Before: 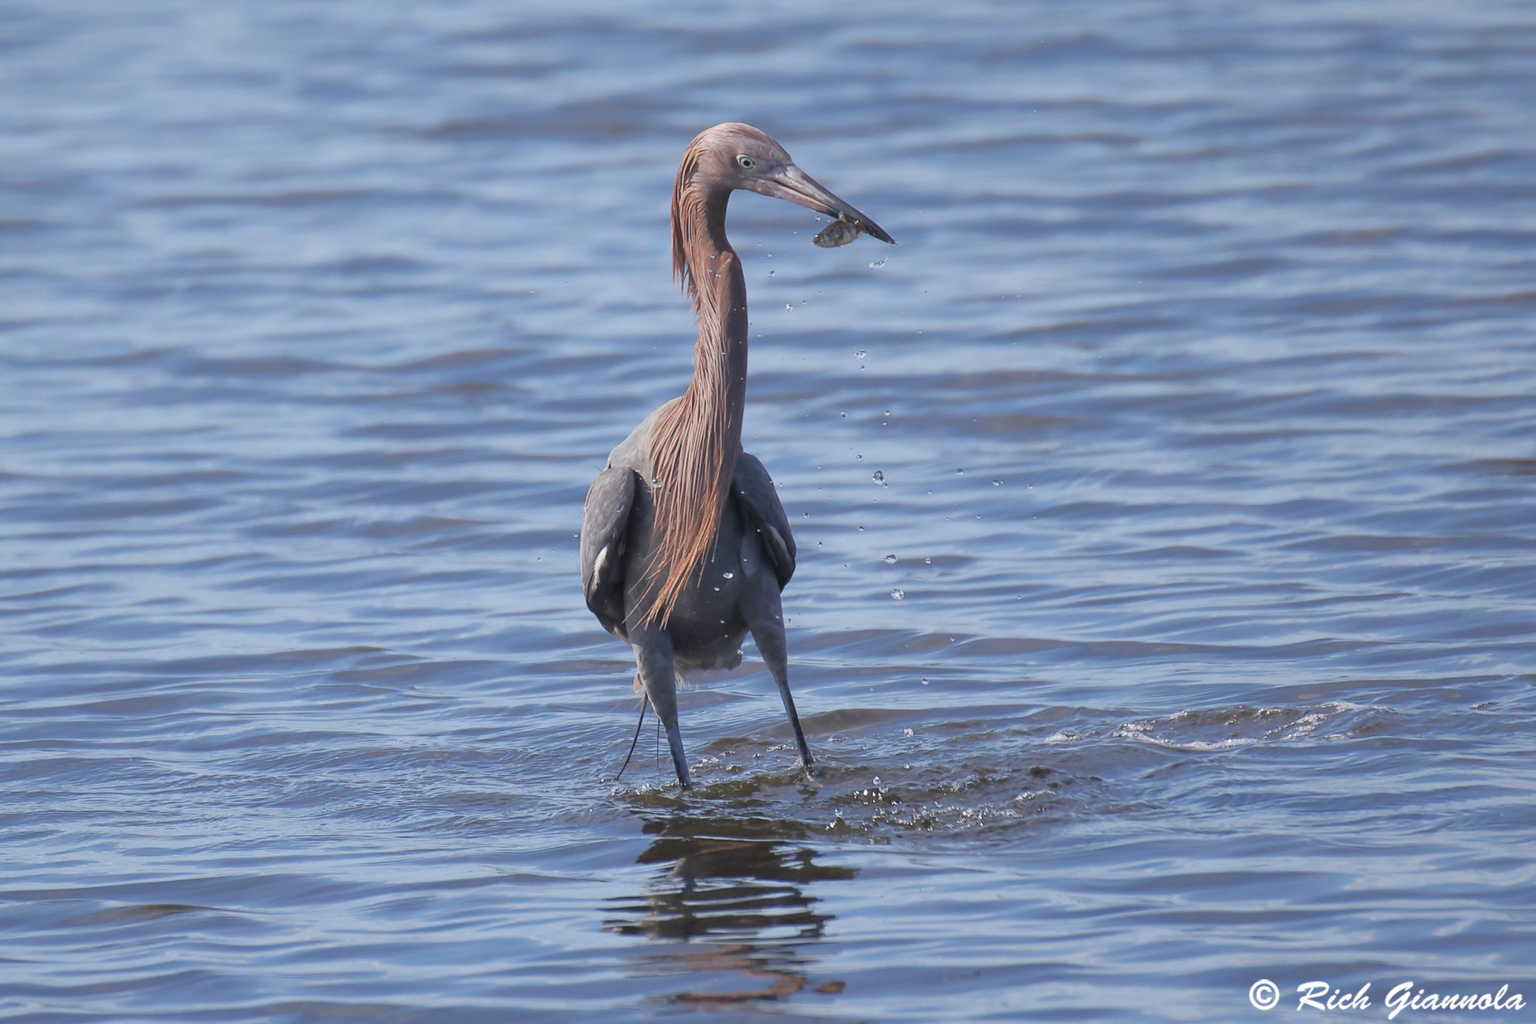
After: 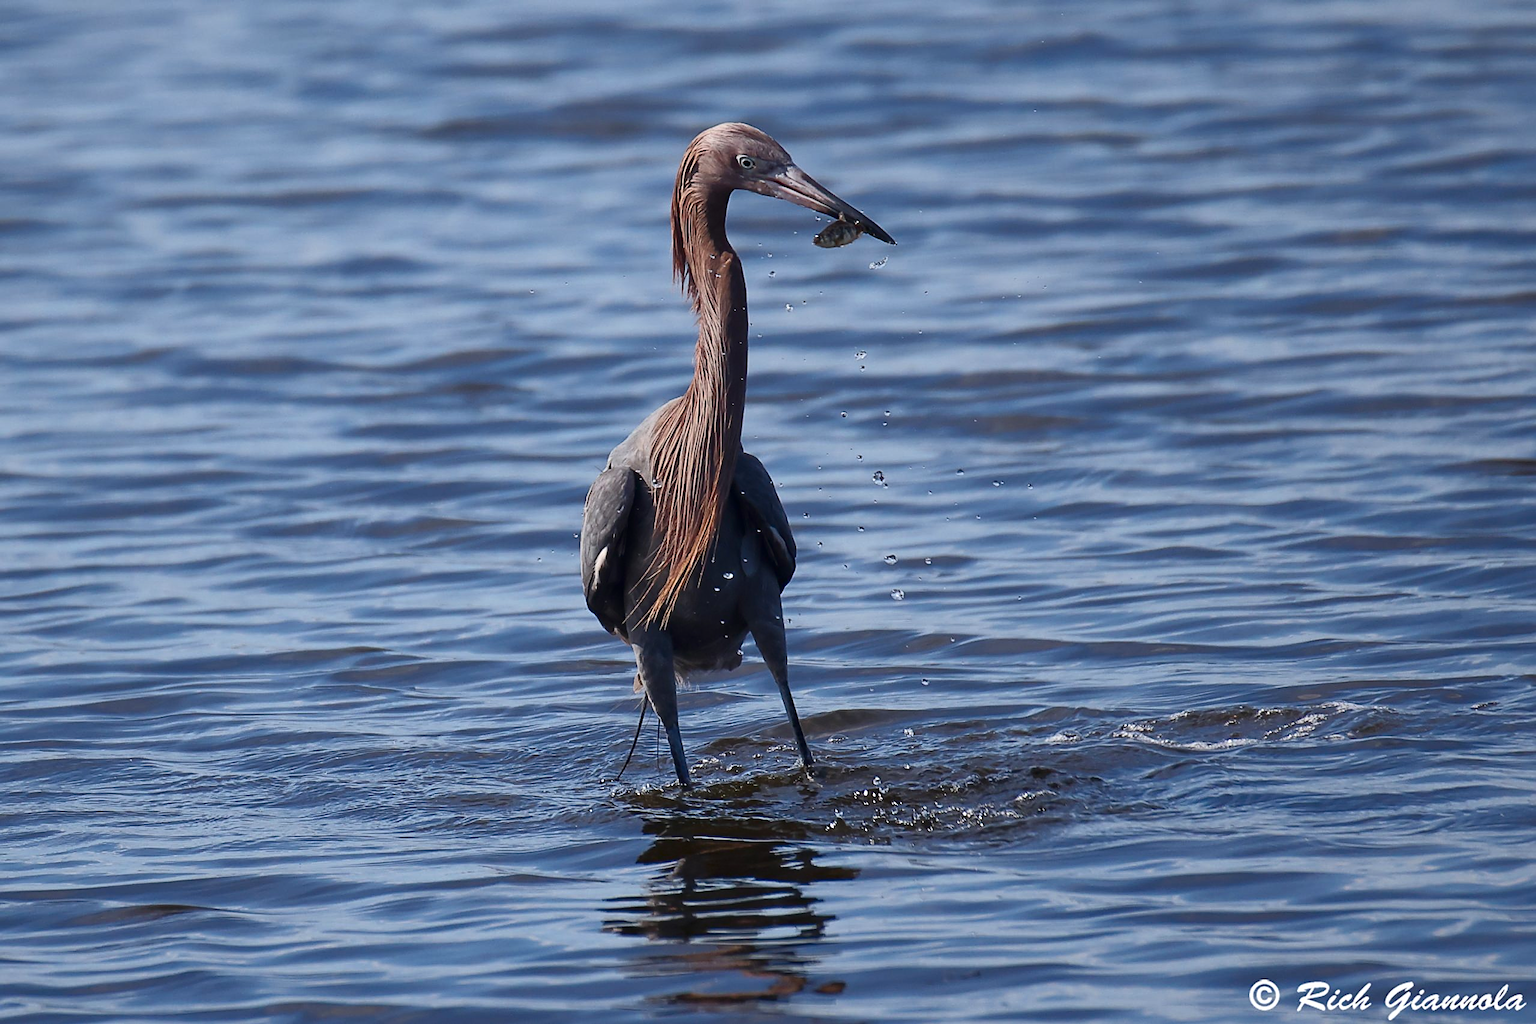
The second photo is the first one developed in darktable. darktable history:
sharpen: on, module defaults
contrast brightness saturation: contrast 0.19, brightness -0.24, saturation 0.11
